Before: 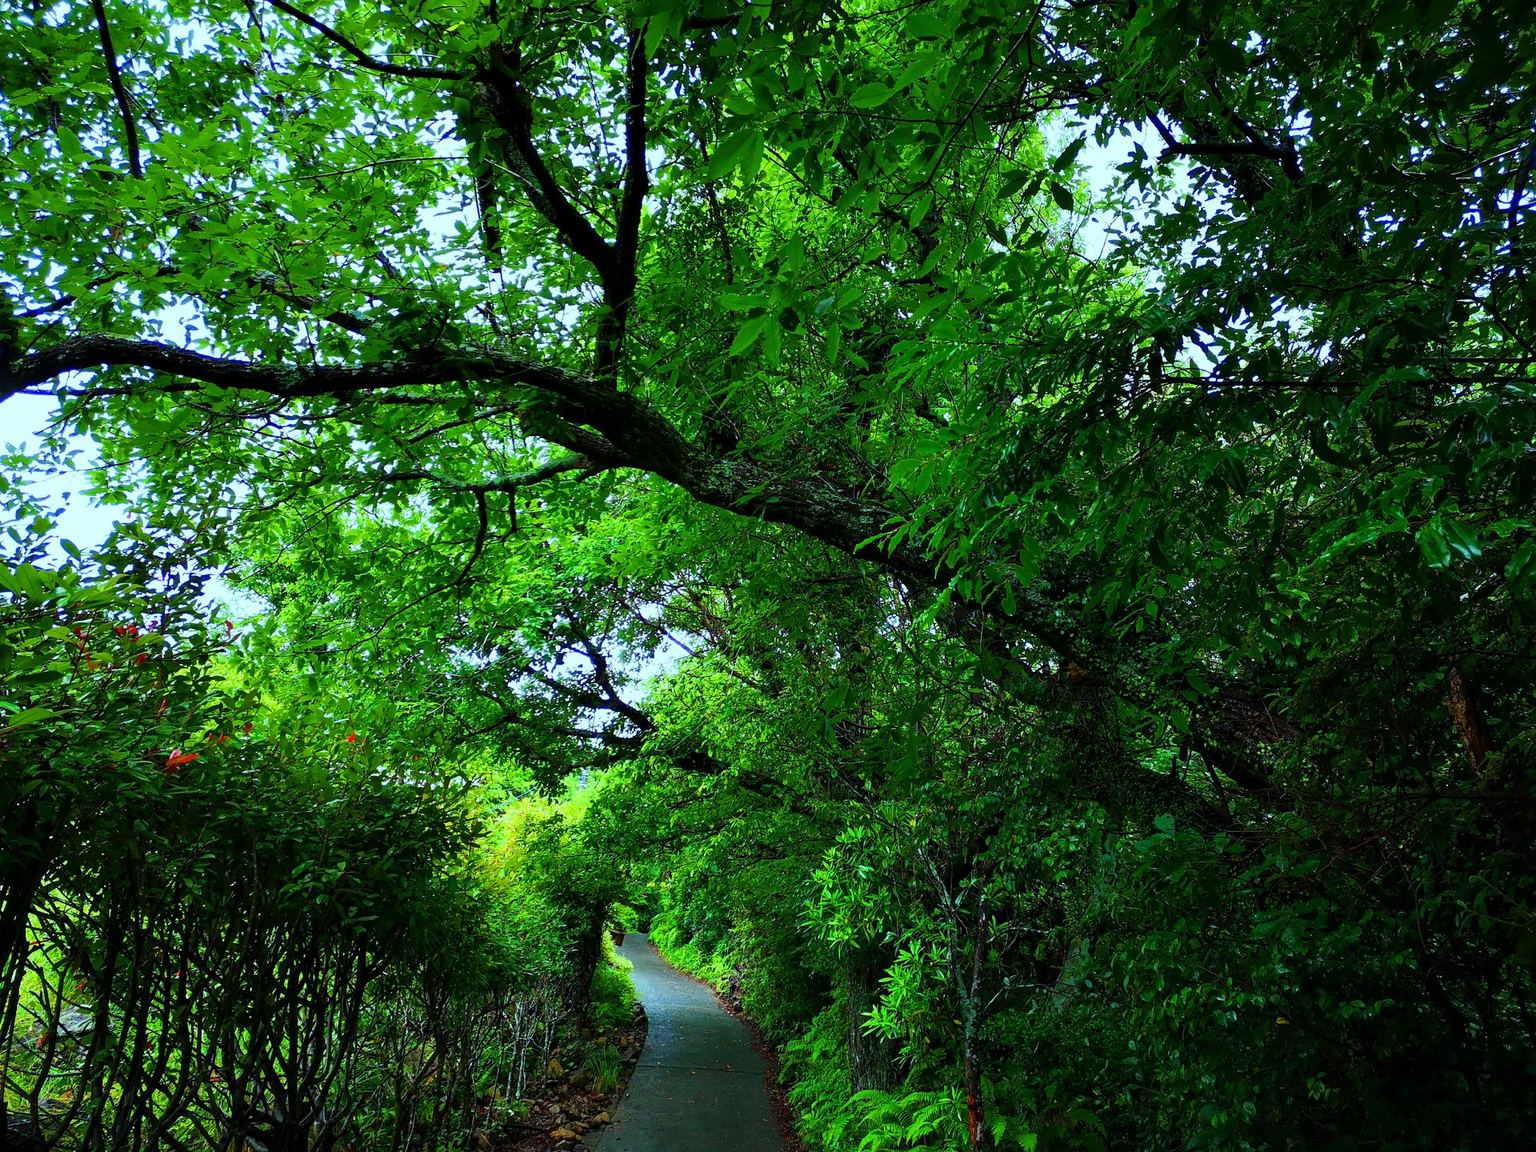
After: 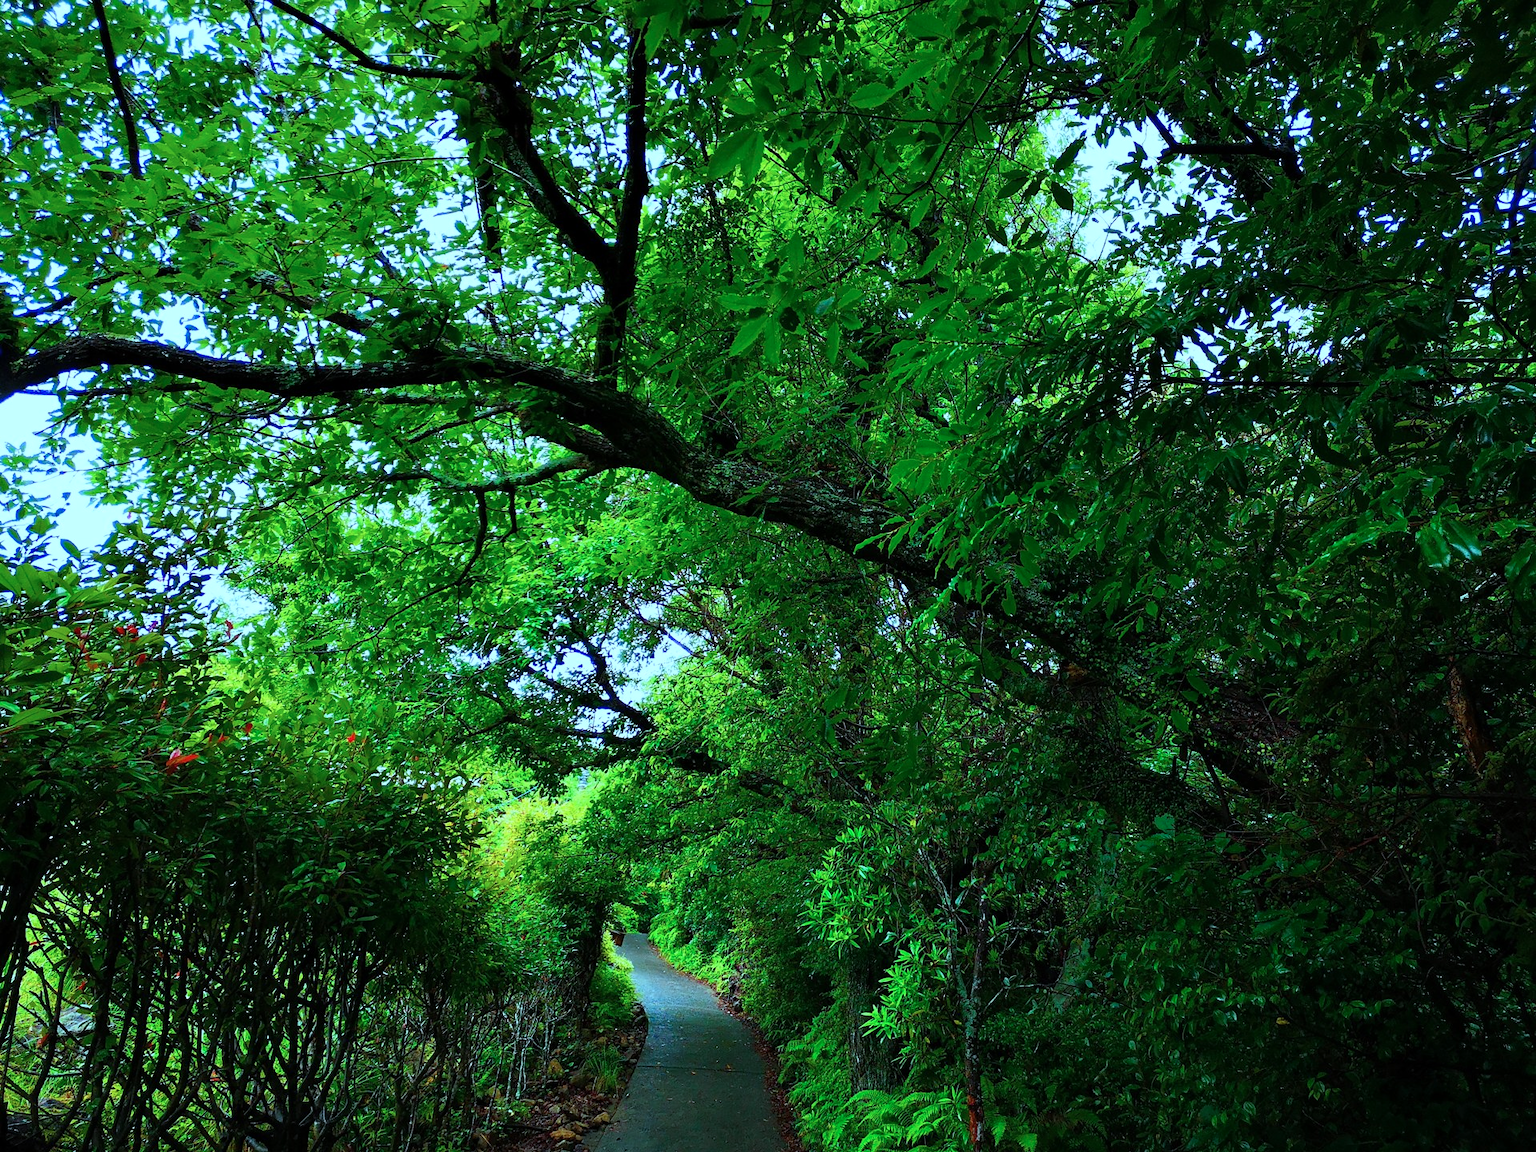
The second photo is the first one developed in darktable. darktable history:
color correction: highlights a* -4.18, highlights b* -10.81
white balance: emerald 1
